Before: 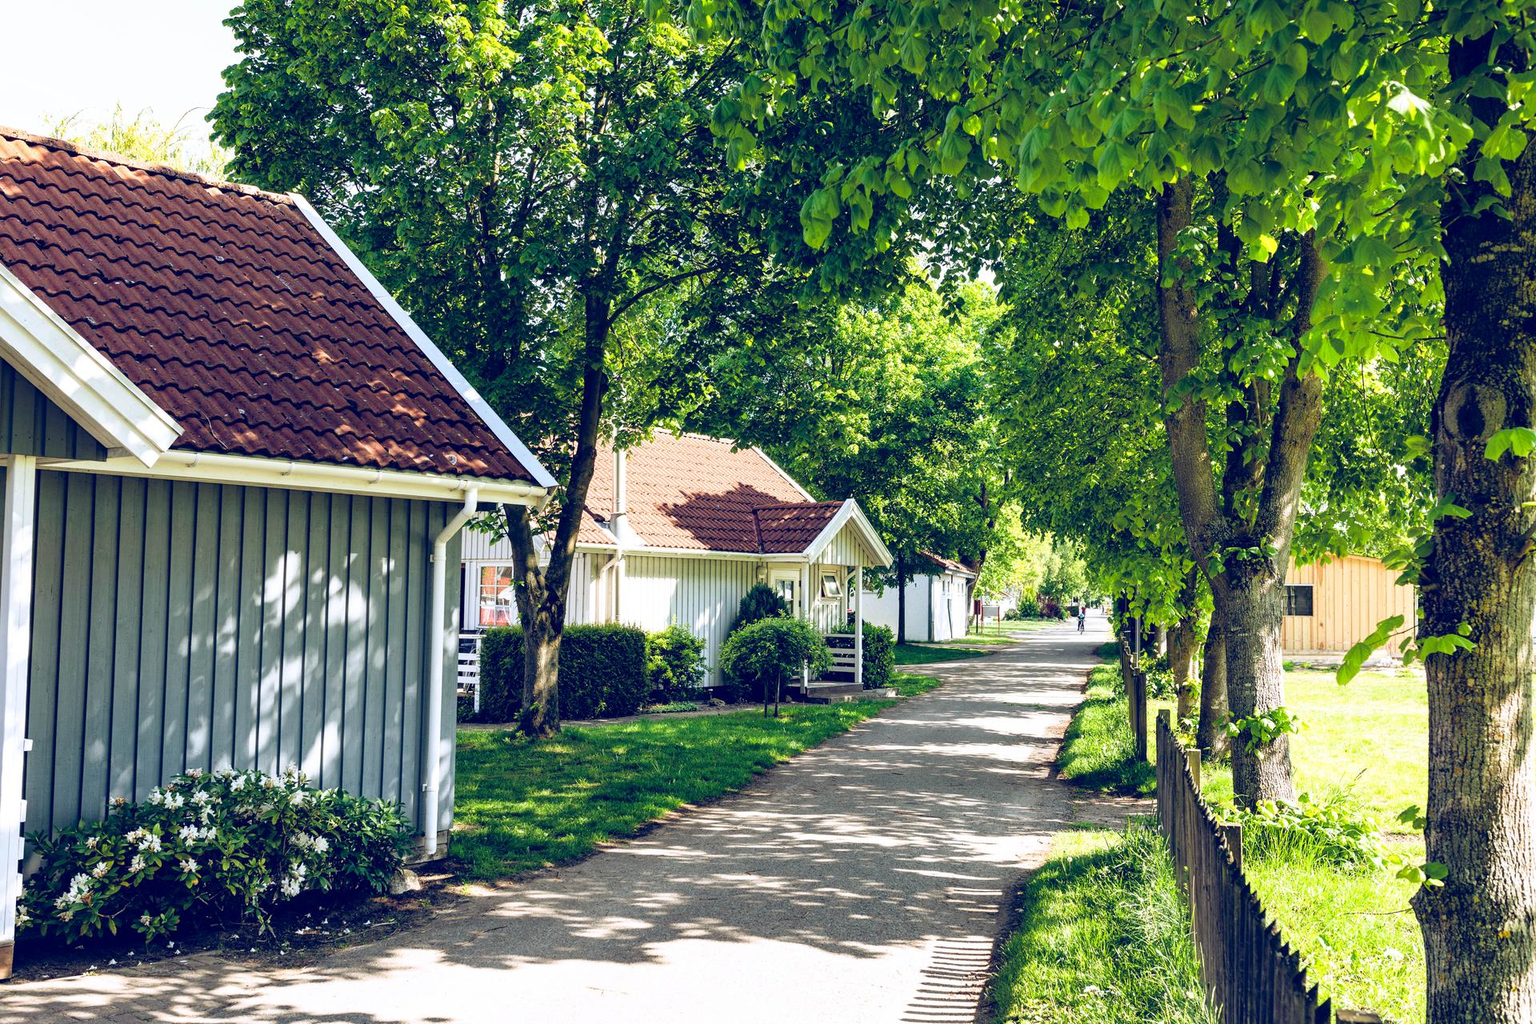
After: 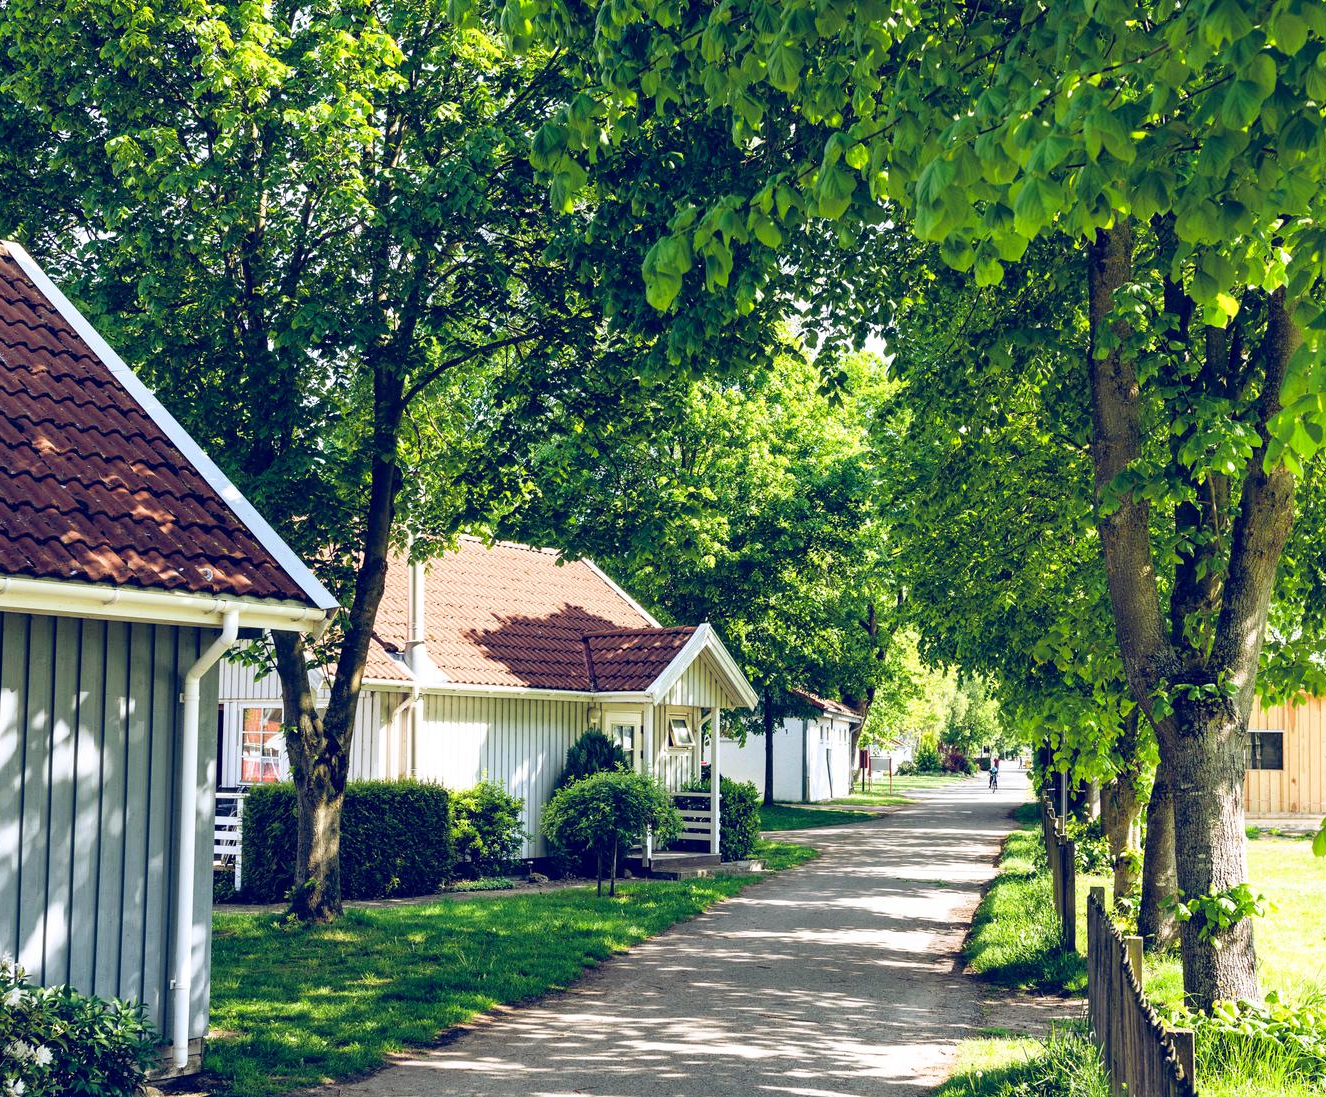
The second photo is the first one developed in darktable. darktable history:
crop: left 18.657%, right 12.248%, bottom 14.233%
